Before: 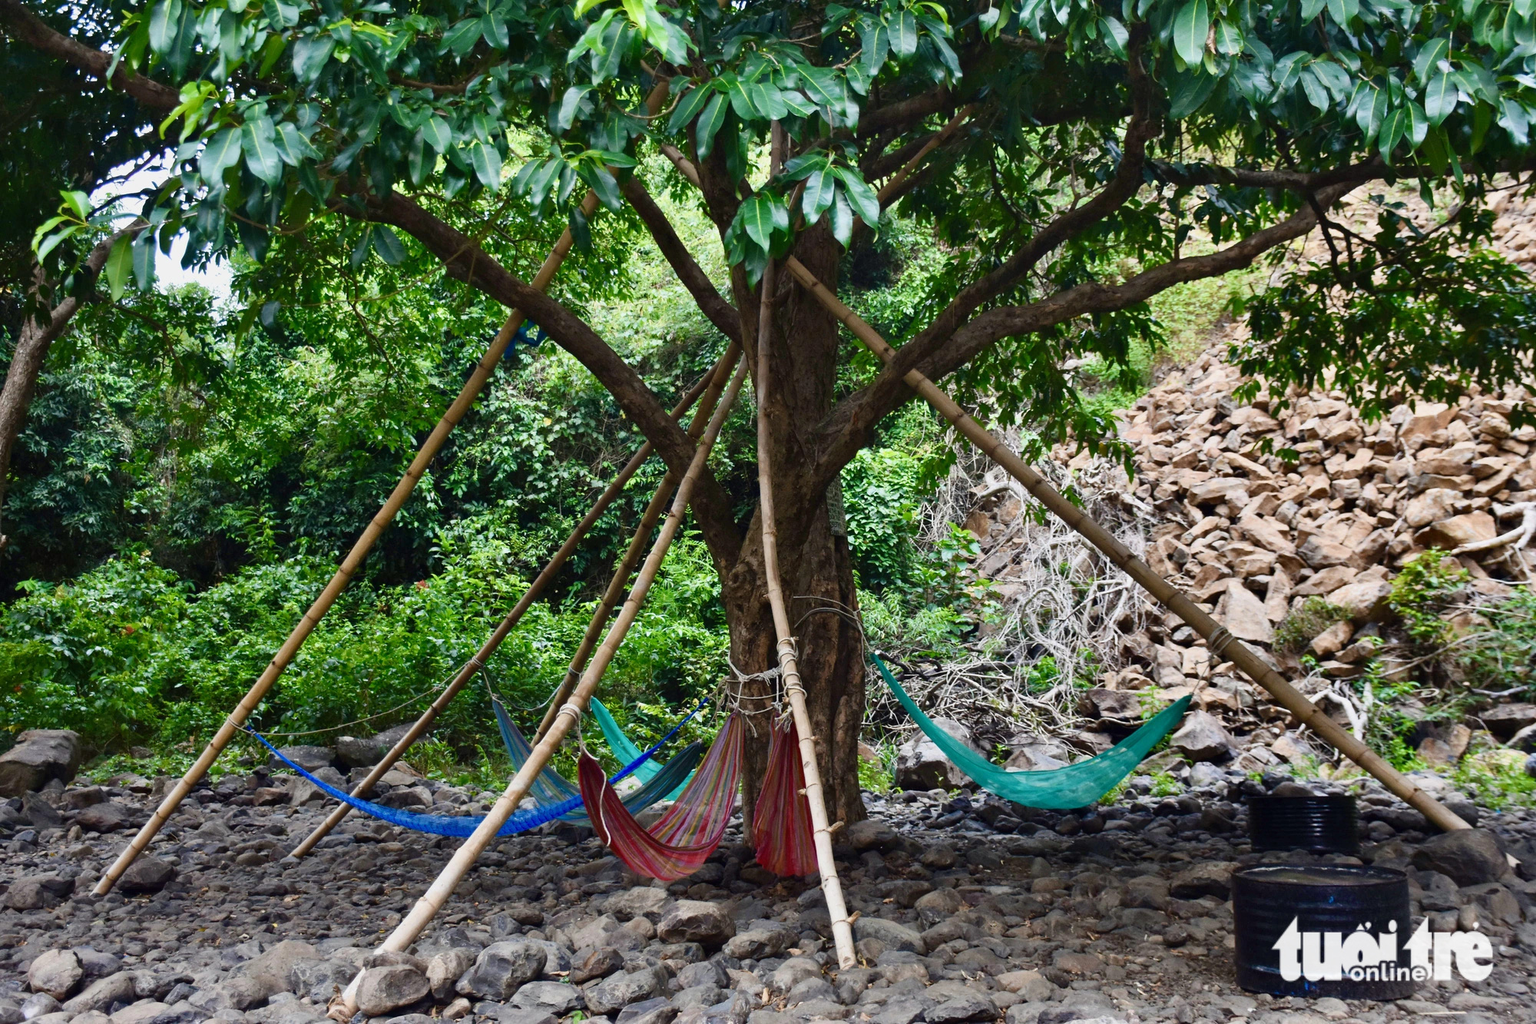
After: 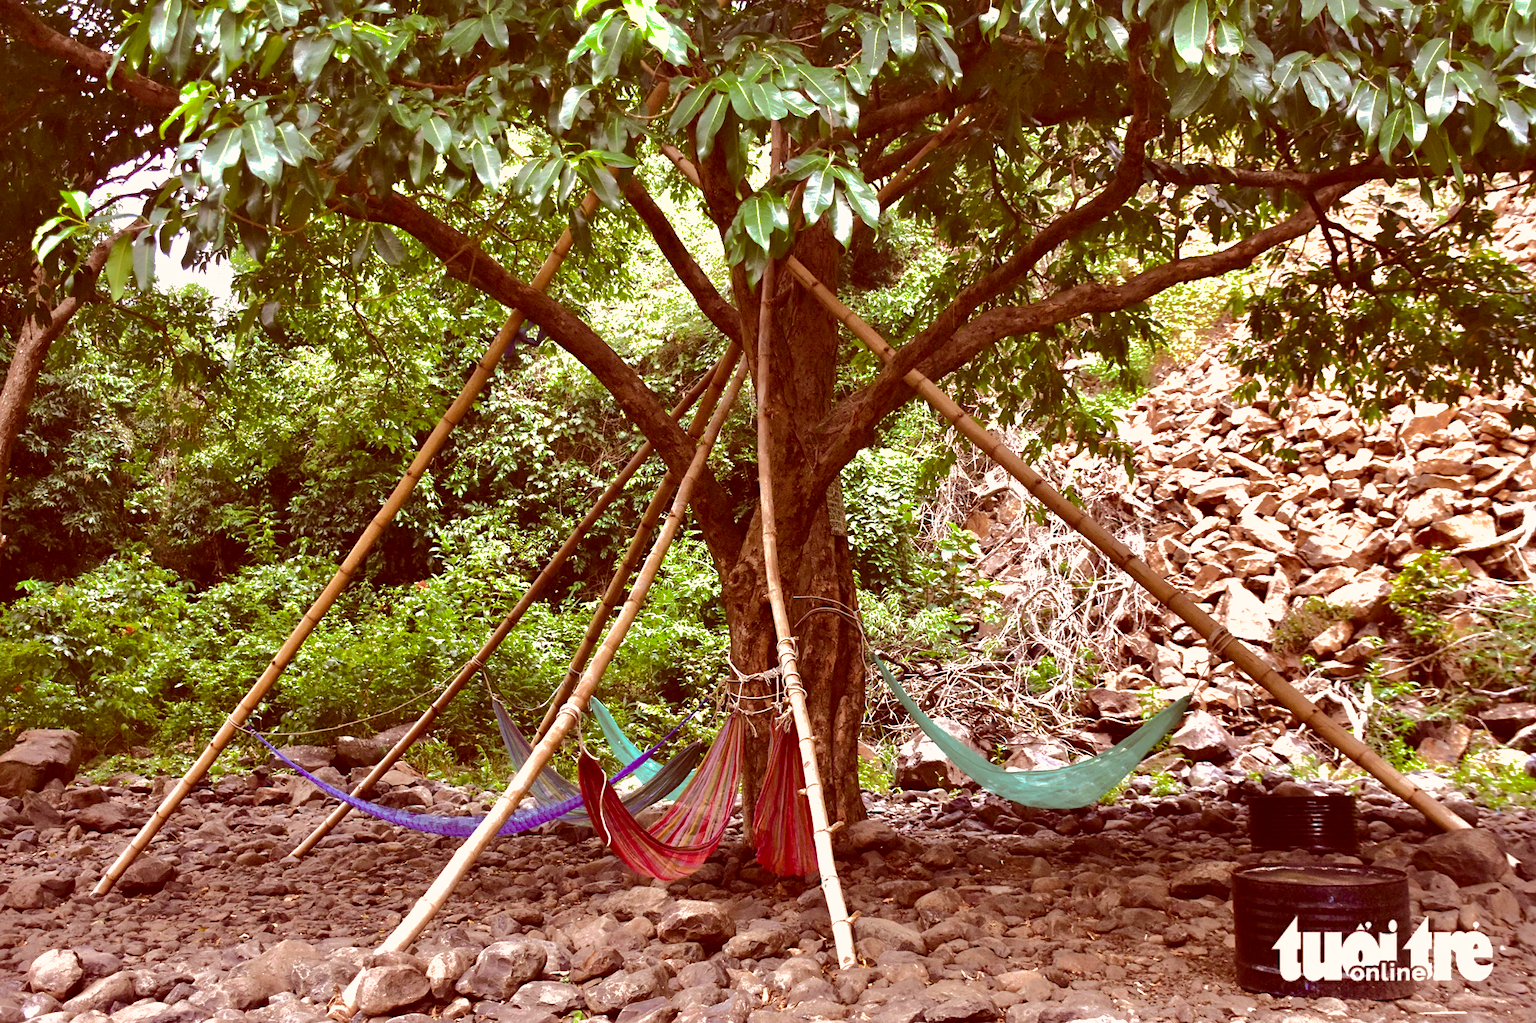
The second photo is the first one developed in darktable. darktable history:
exposure: black level correction 0, exposure 0.89 EV, compensate highlight preservation false
sharpen: amount 0.2
color correction: highlights a* 9.14, highlights b* 8.97, shadows a* 39.35, shadows b* 39.66, saturation 0.793
shadows and highlights: shadows 25.54, highlights -71.13
